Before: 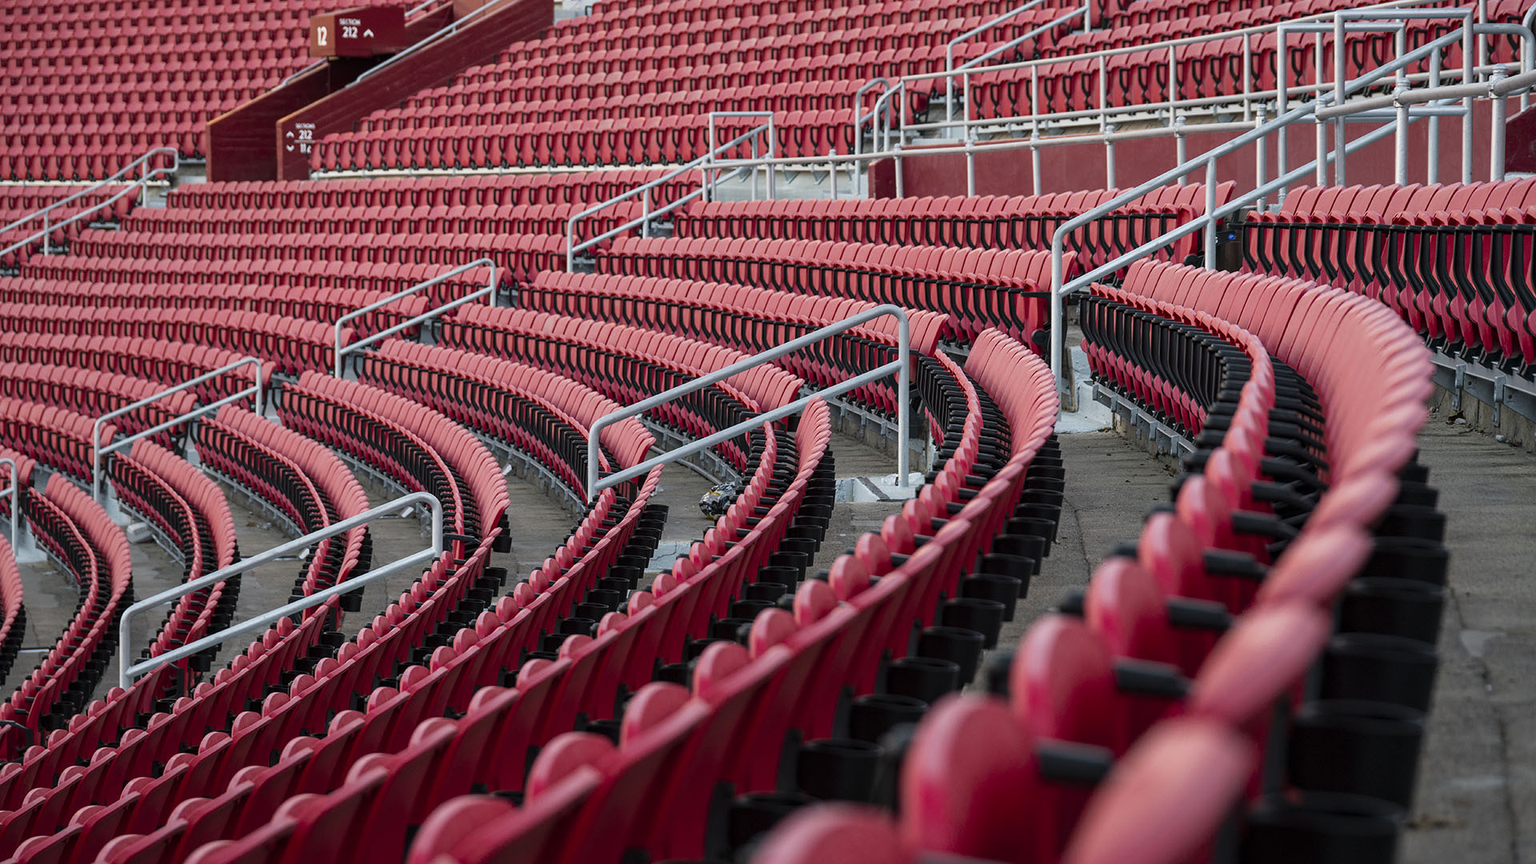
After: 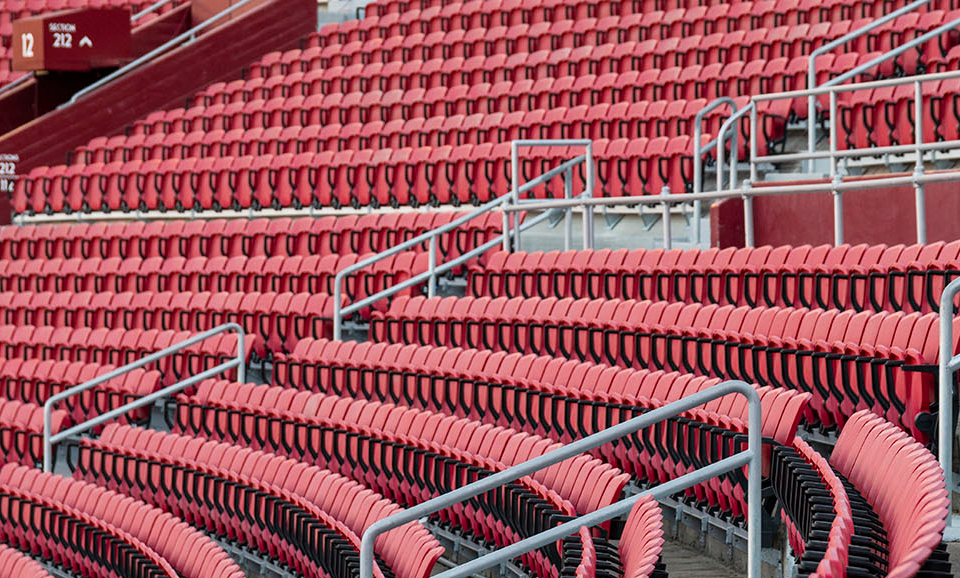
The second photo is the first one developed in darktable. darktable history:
tone equalizer: on, module defaults
base curve: preserve colors none
crop: left 19.556%, right 30.401%, bottom 46.458%
